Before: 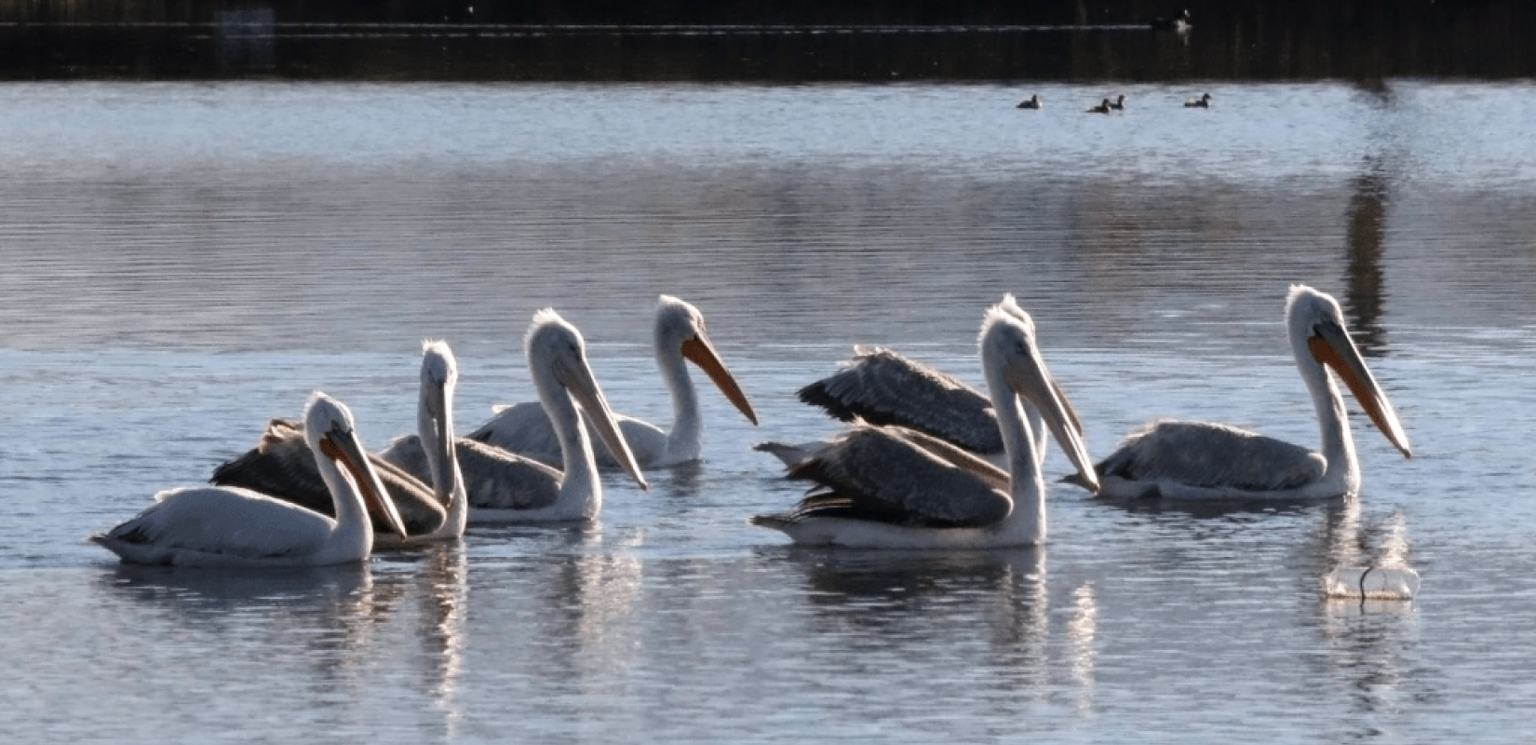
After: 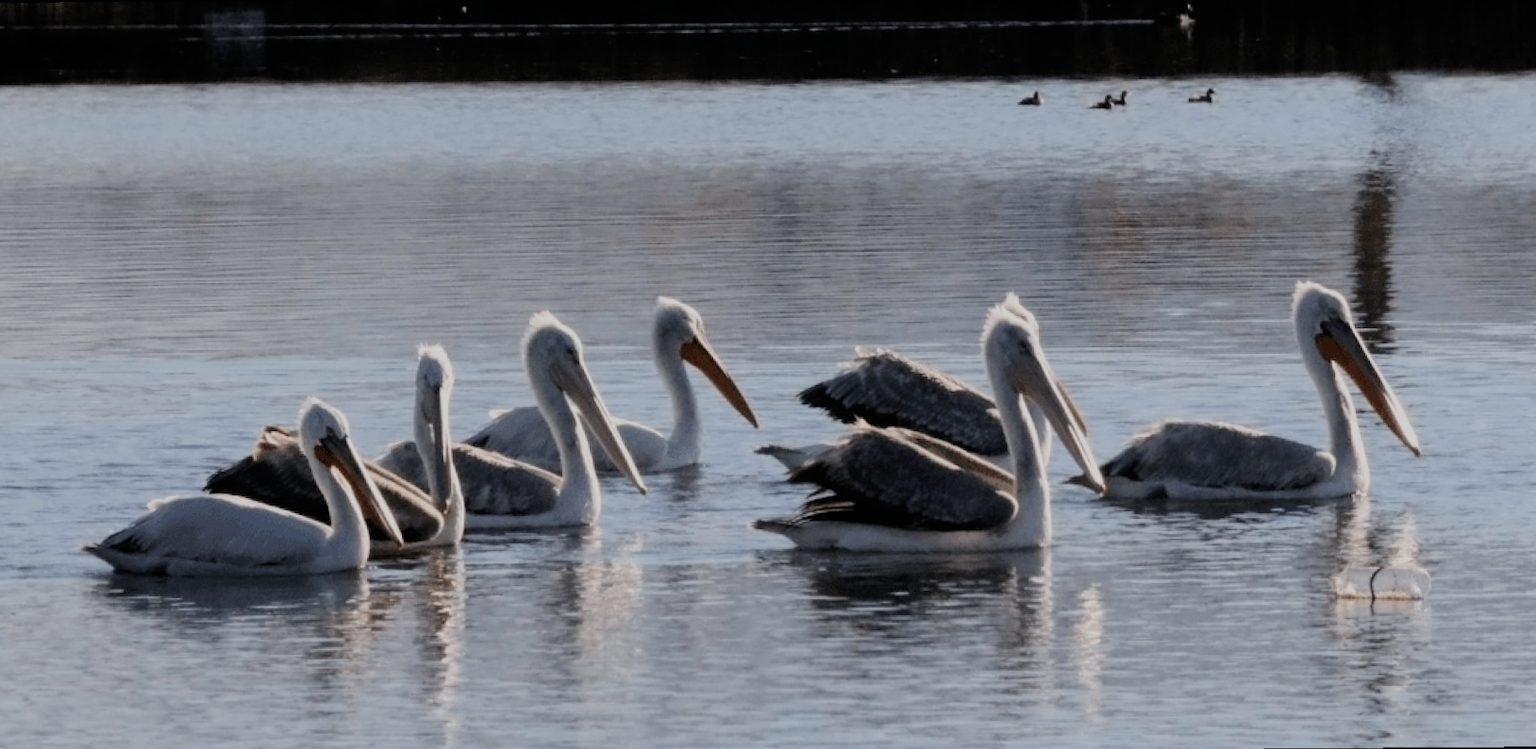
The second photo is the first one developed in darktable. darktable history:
filmic rgb: black relative exposure -7.15 EV, white relative exposure 5.36 EV, hardness 3.02
rotate and perspective: rotation -0.45°, automatic cropping original format, crop left 0.008, crop right 0.992, crop top 0.012, crop bottom 0.988
